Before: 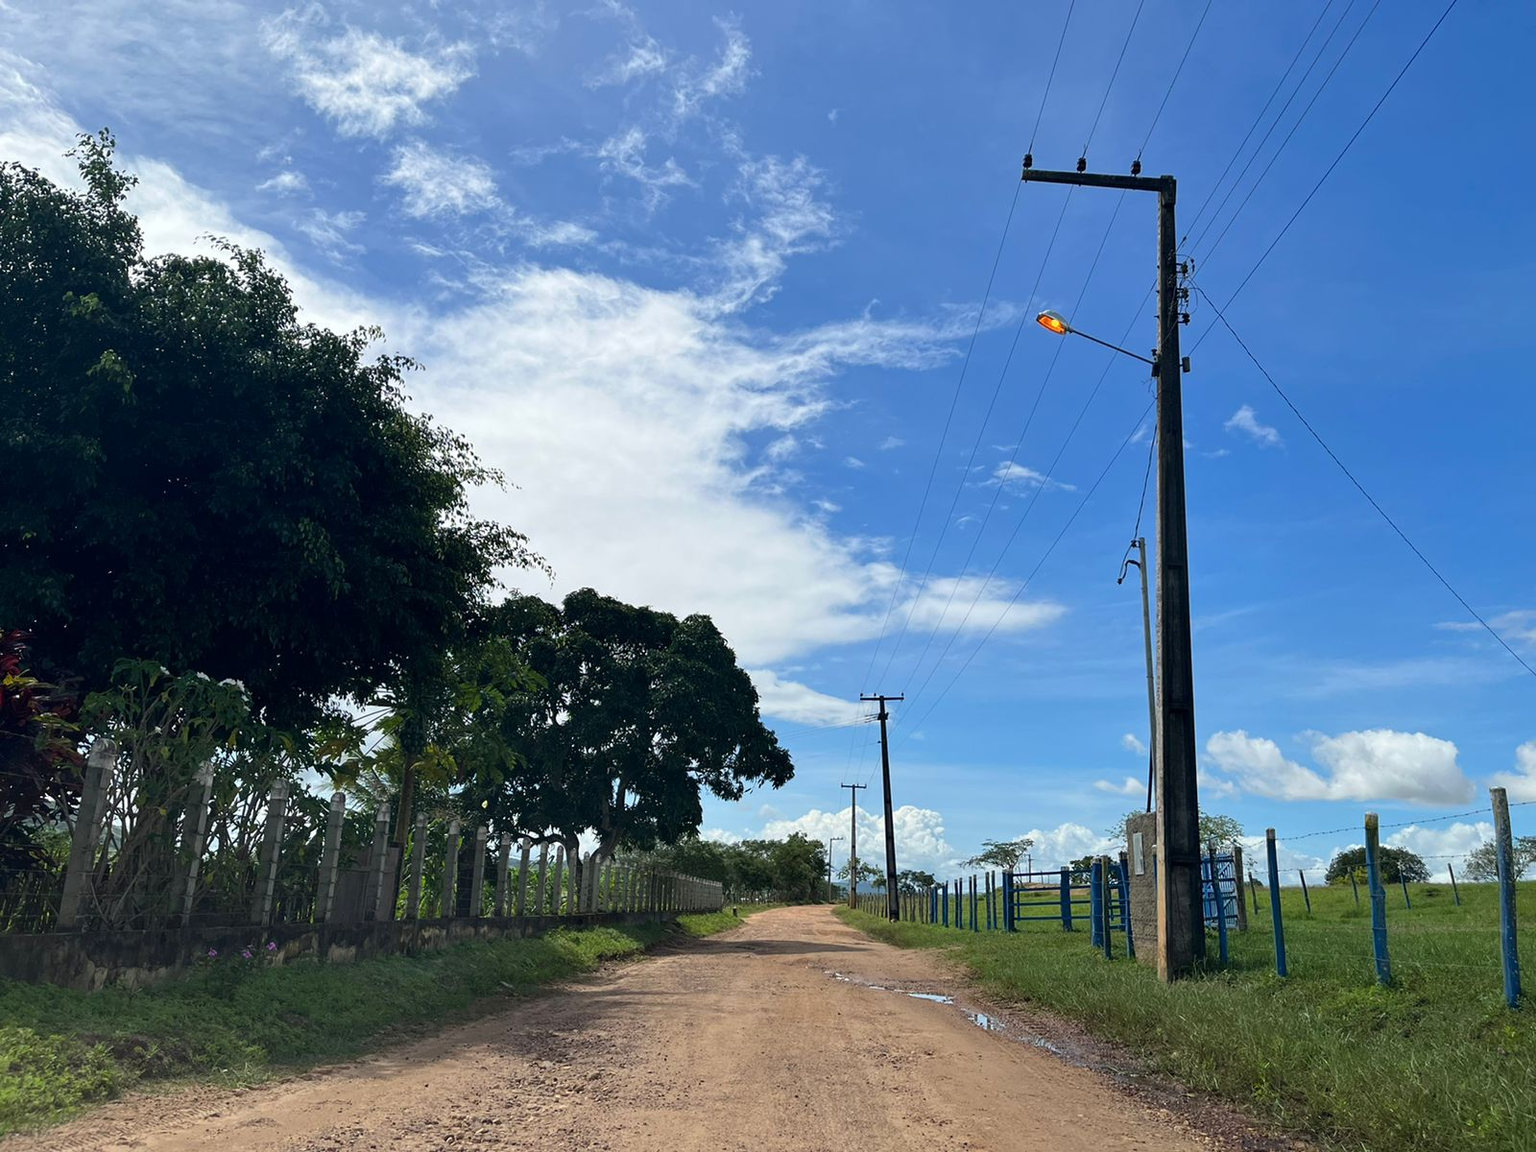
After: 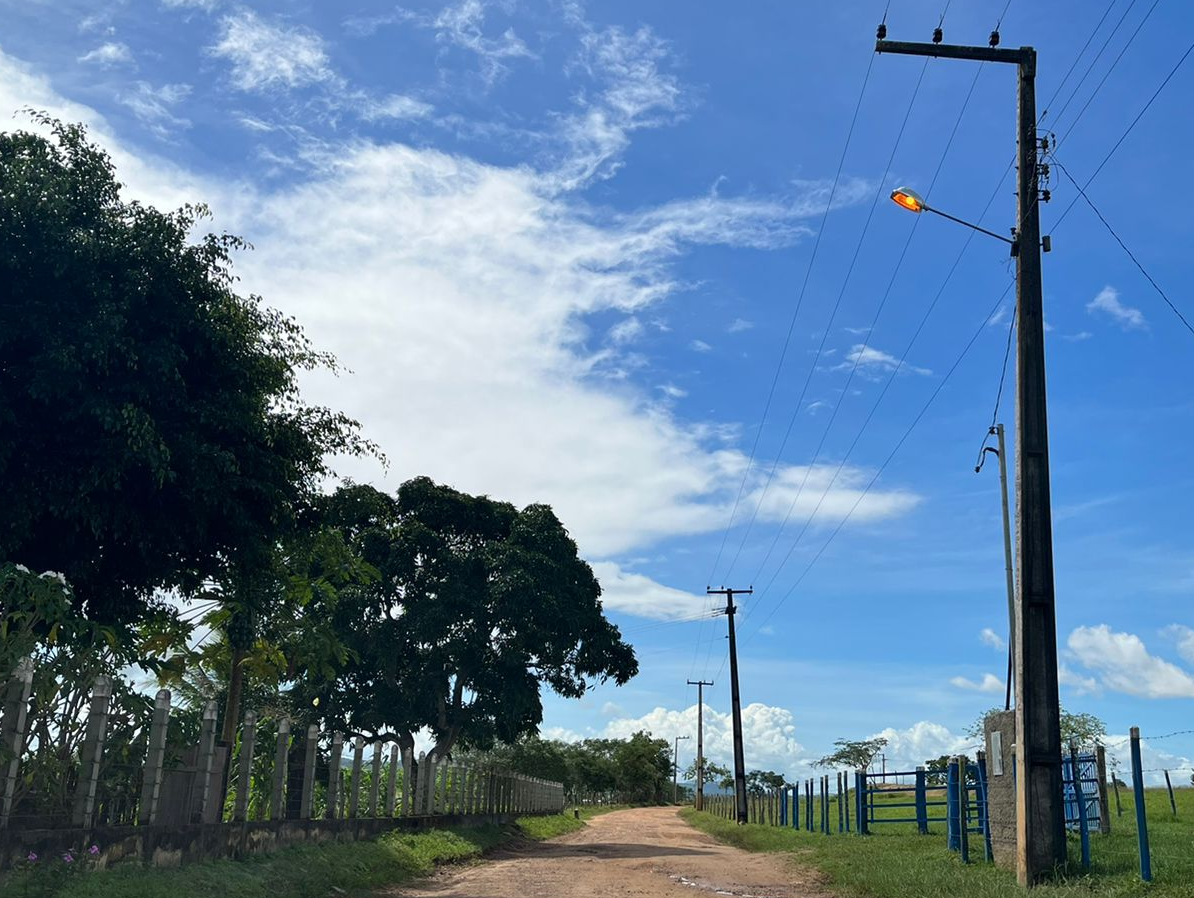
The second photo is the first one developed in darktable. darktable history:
crop and rotate: left 11.865%, top 11.39%, right 13.509%, bottom 13.743%
